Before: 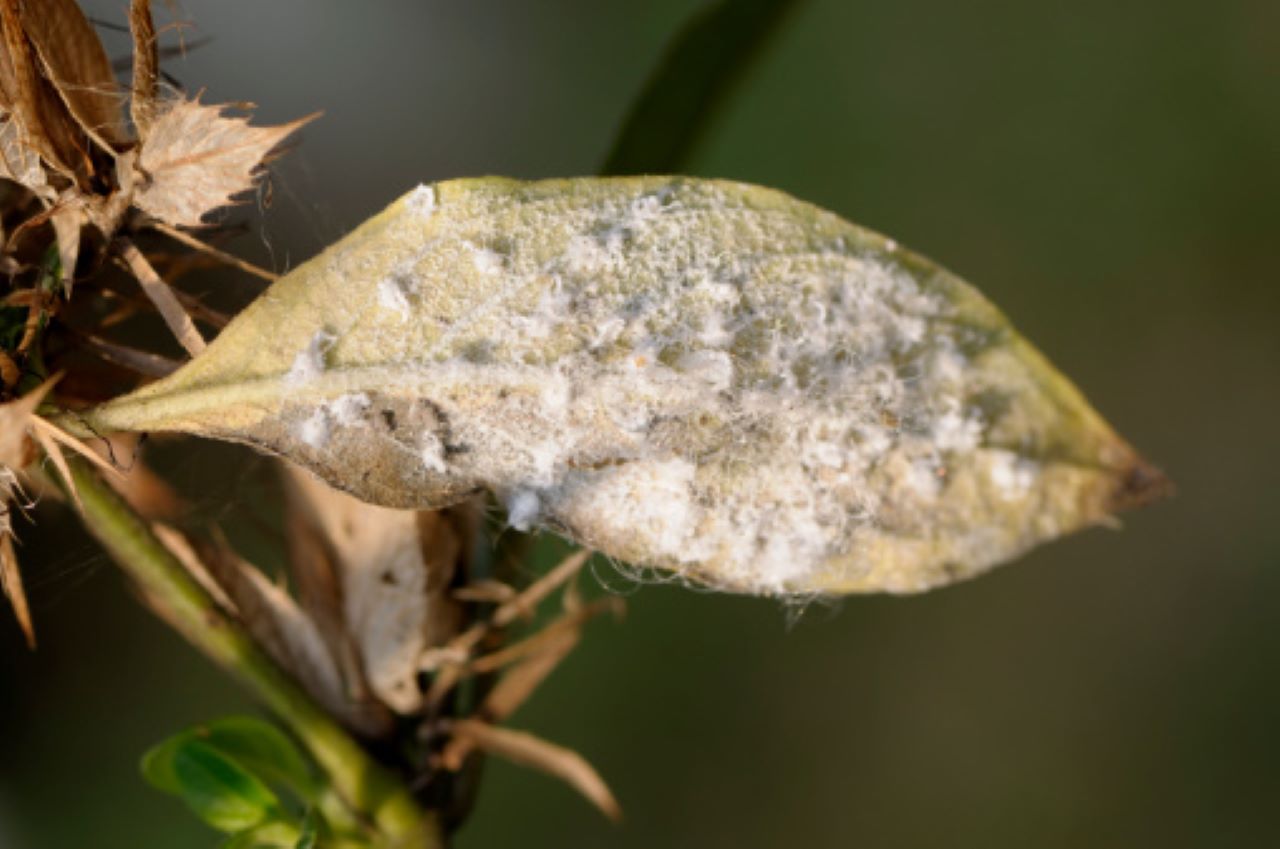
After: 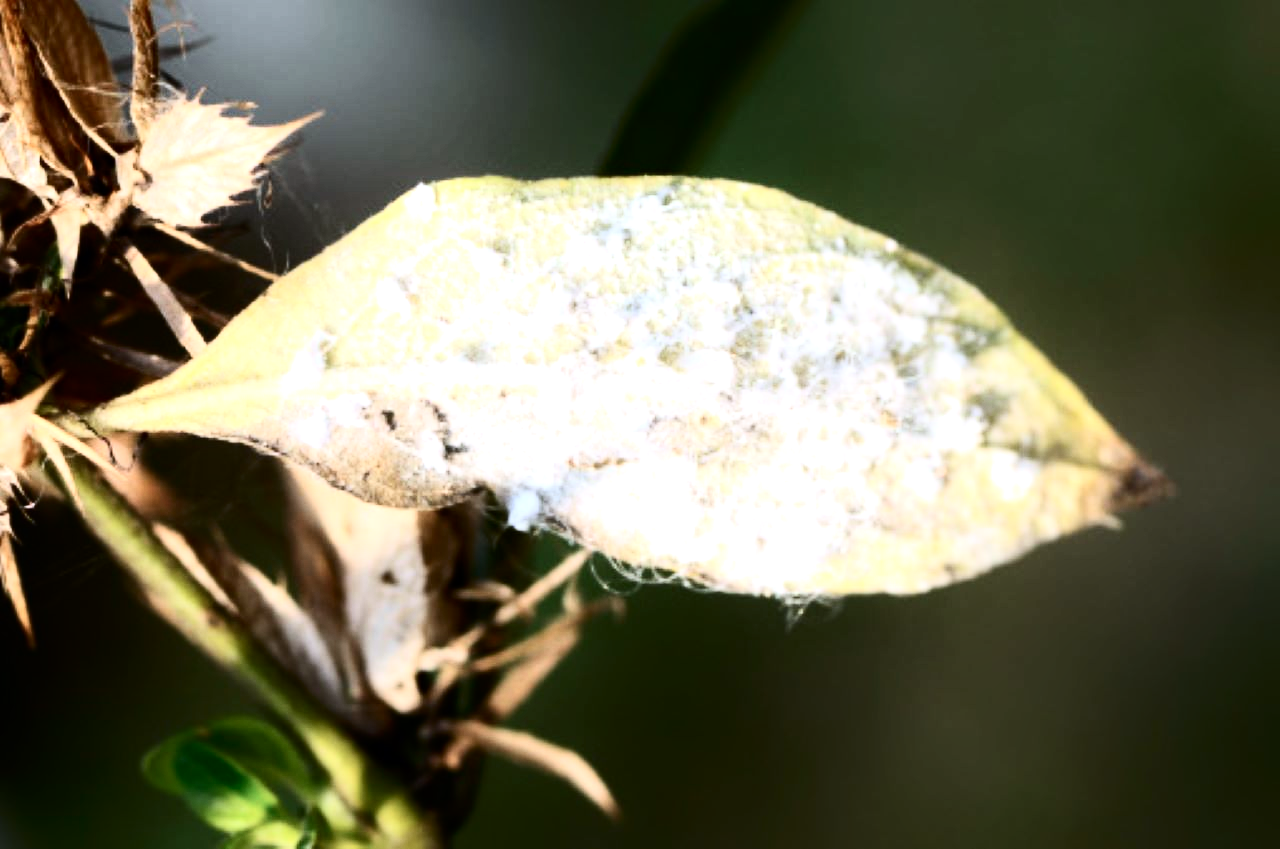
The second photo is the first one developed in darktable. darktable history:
color calibration: x 0.37, y 0.382, temperature 4308.76 K
contrast brightness saturation: contrast 0.392, brightness 0.104
tone equalizer: -8 EV -1.1 EV, -7 EV -0.993 EV, -6 EV -0.829 EV, -5 EV -0.539 EV, -3 EV 0.543 EV, -2 EV 0.867 EV, -1 EV 1.01 EV, +0 EV 1.07 EV
